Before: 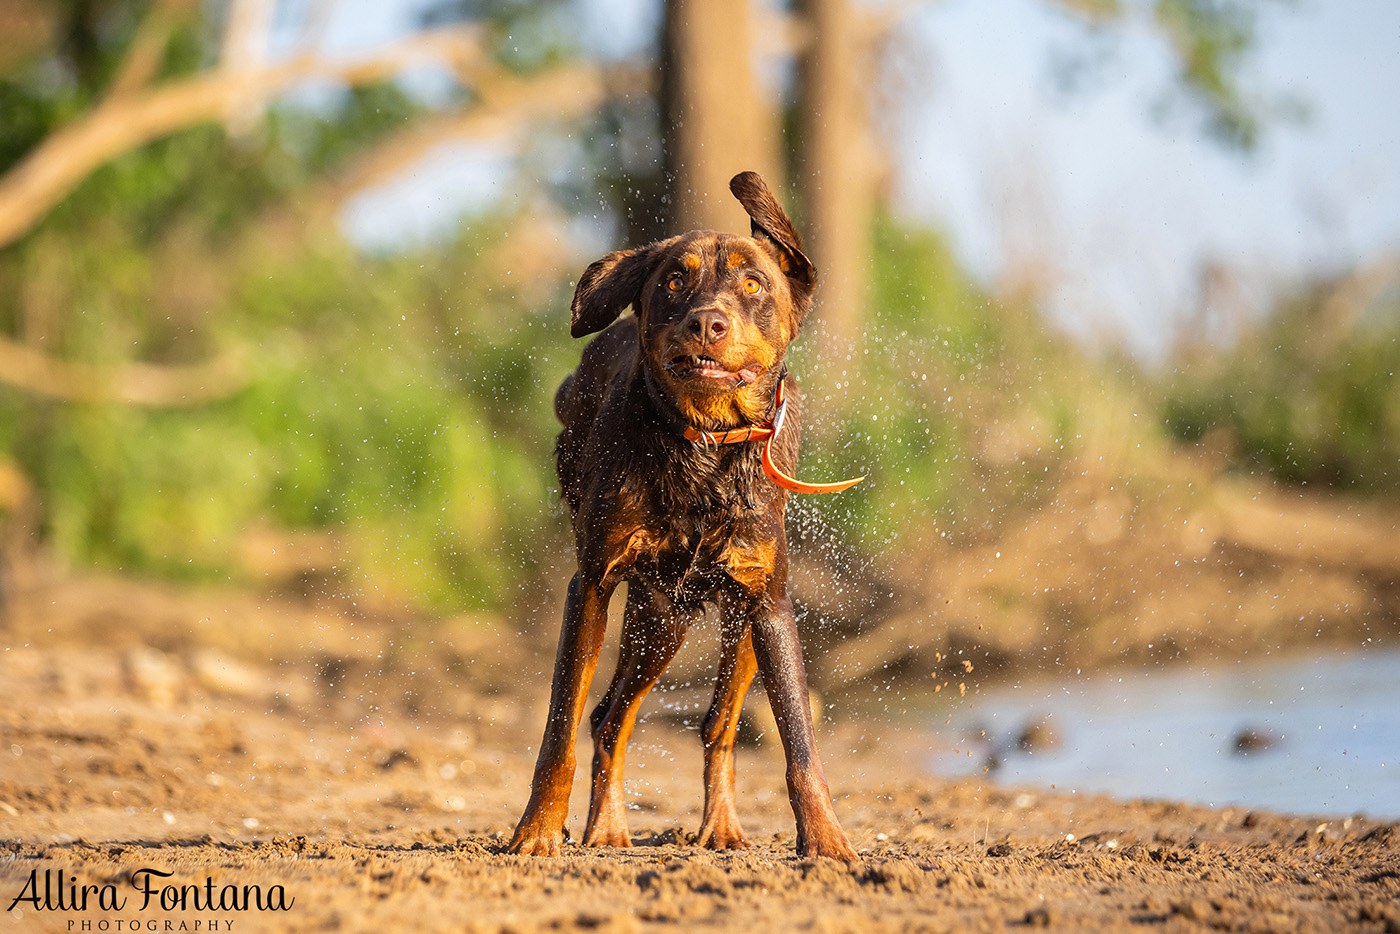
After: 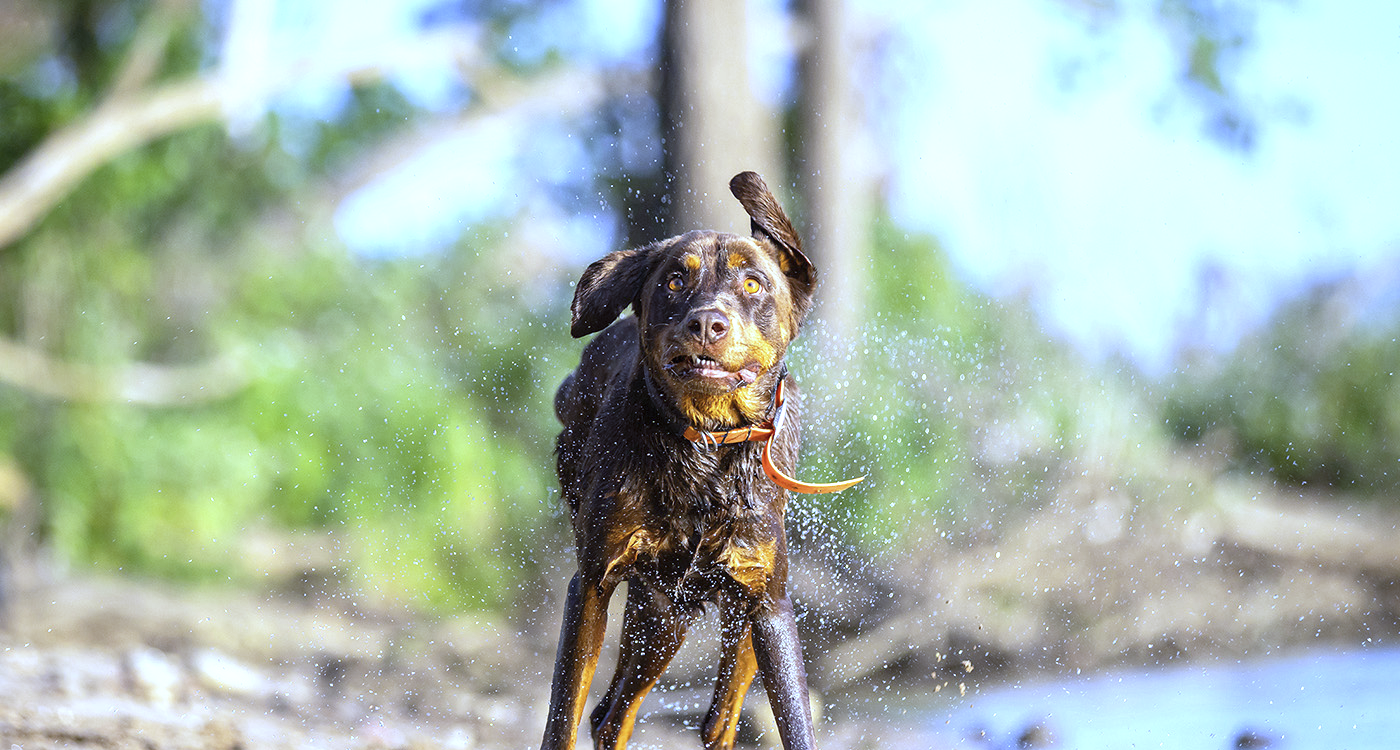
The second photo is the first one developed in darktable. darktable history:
exposure: exposure 0.722 EV, compensate highlight preservation false
contrast brightness saturation: saturation -0.17
crop: bottom 19.644%
white balance: red 0.766, blue 1.537
